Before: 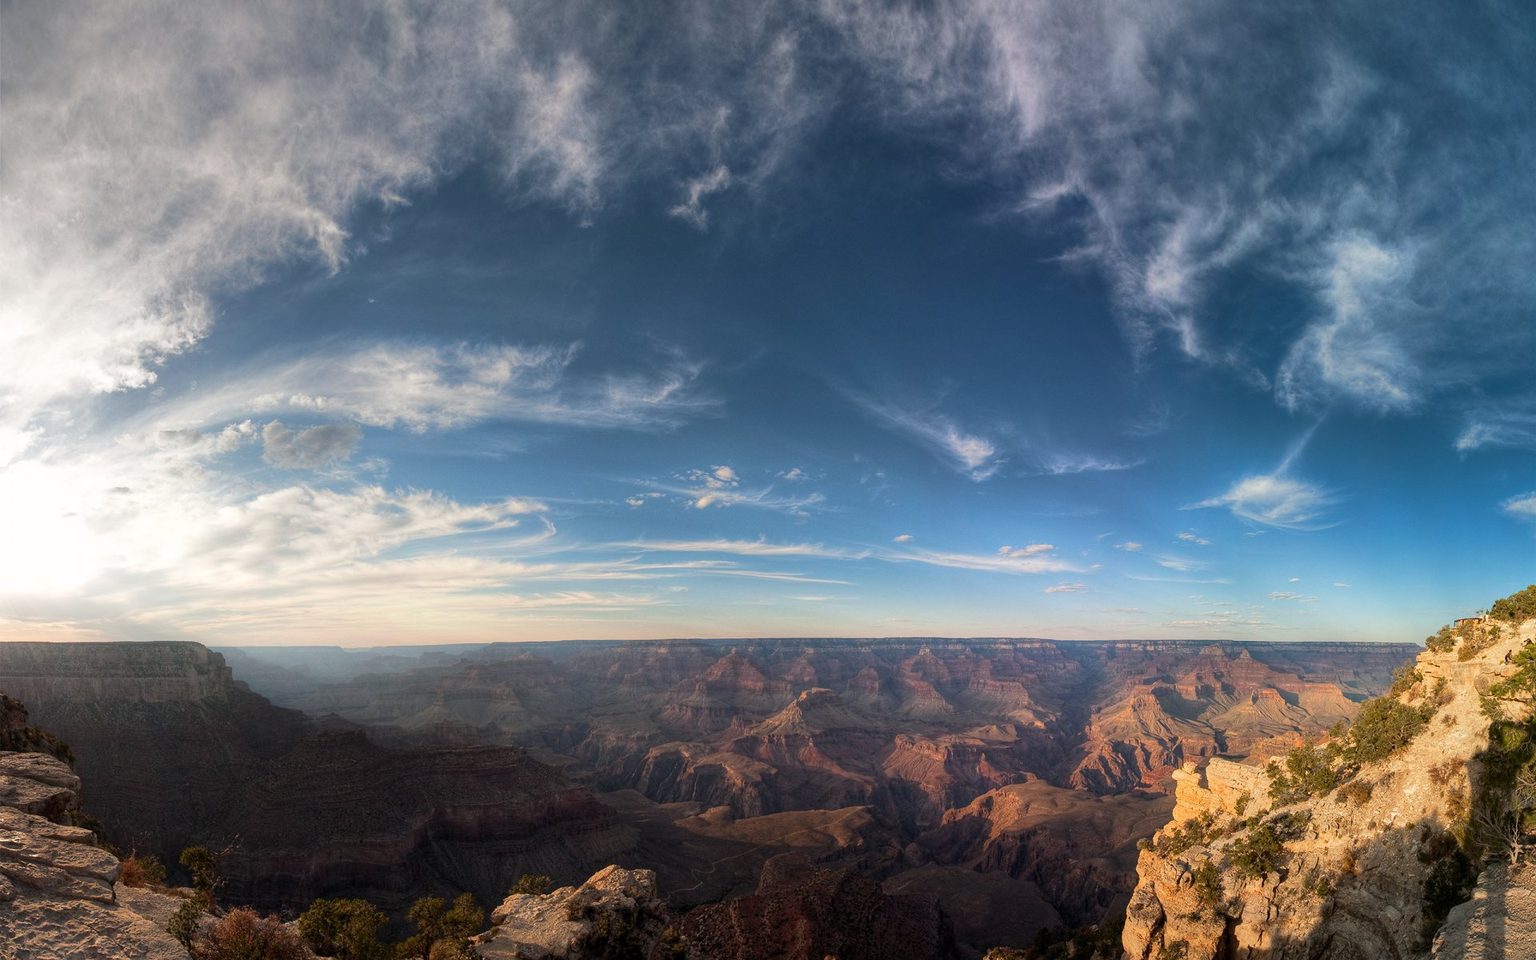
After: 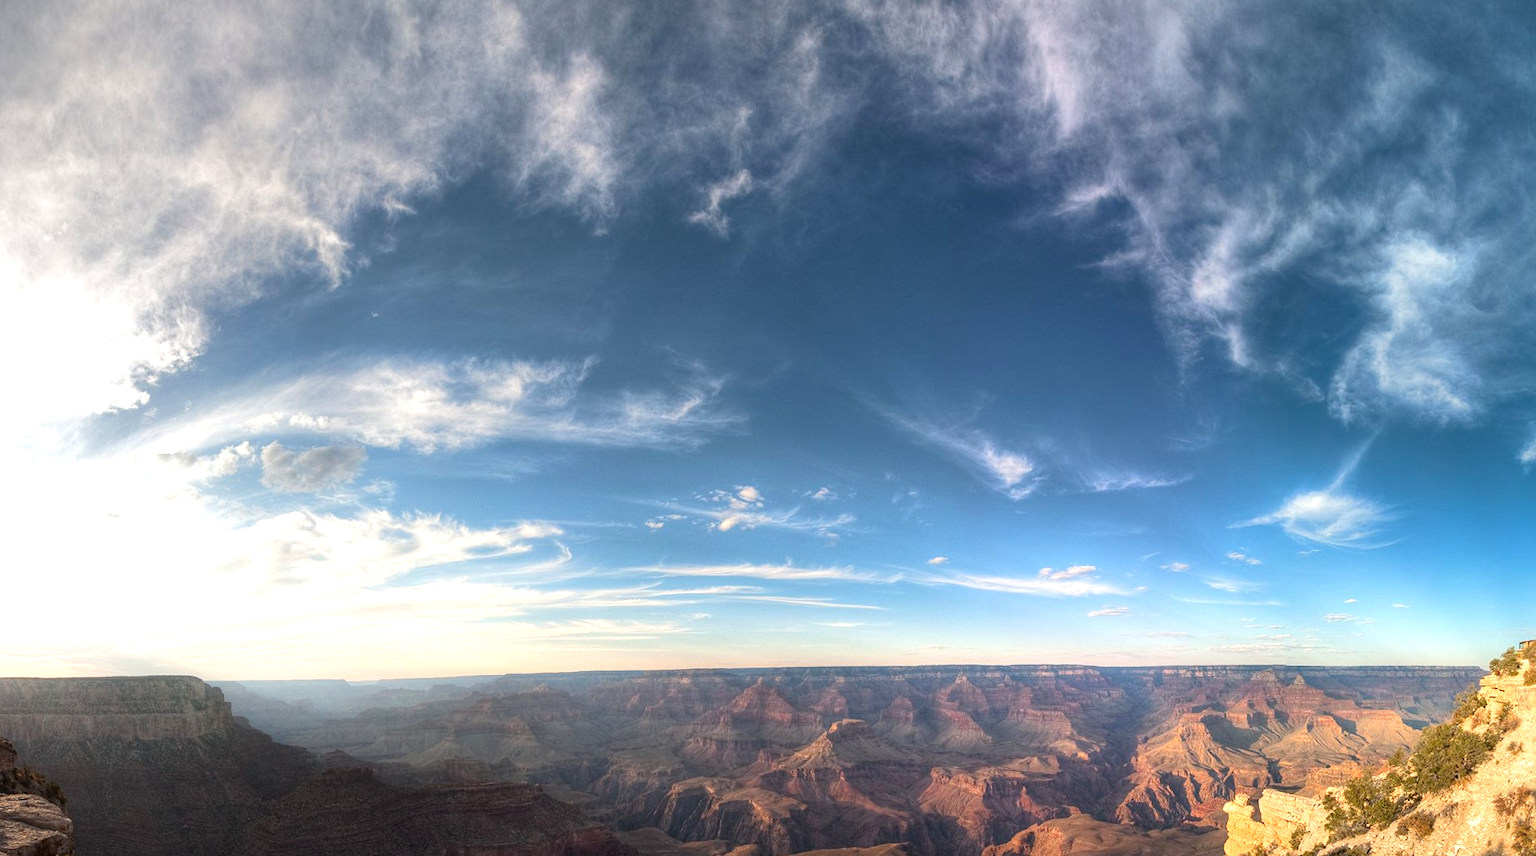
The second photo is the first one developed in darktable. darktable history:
exposure: exposure 0.656 EV, compensate highlight preservation false
crop and rotate: angle 0.482°, left 0.307%, right 3.541%, bottom 14.153%
